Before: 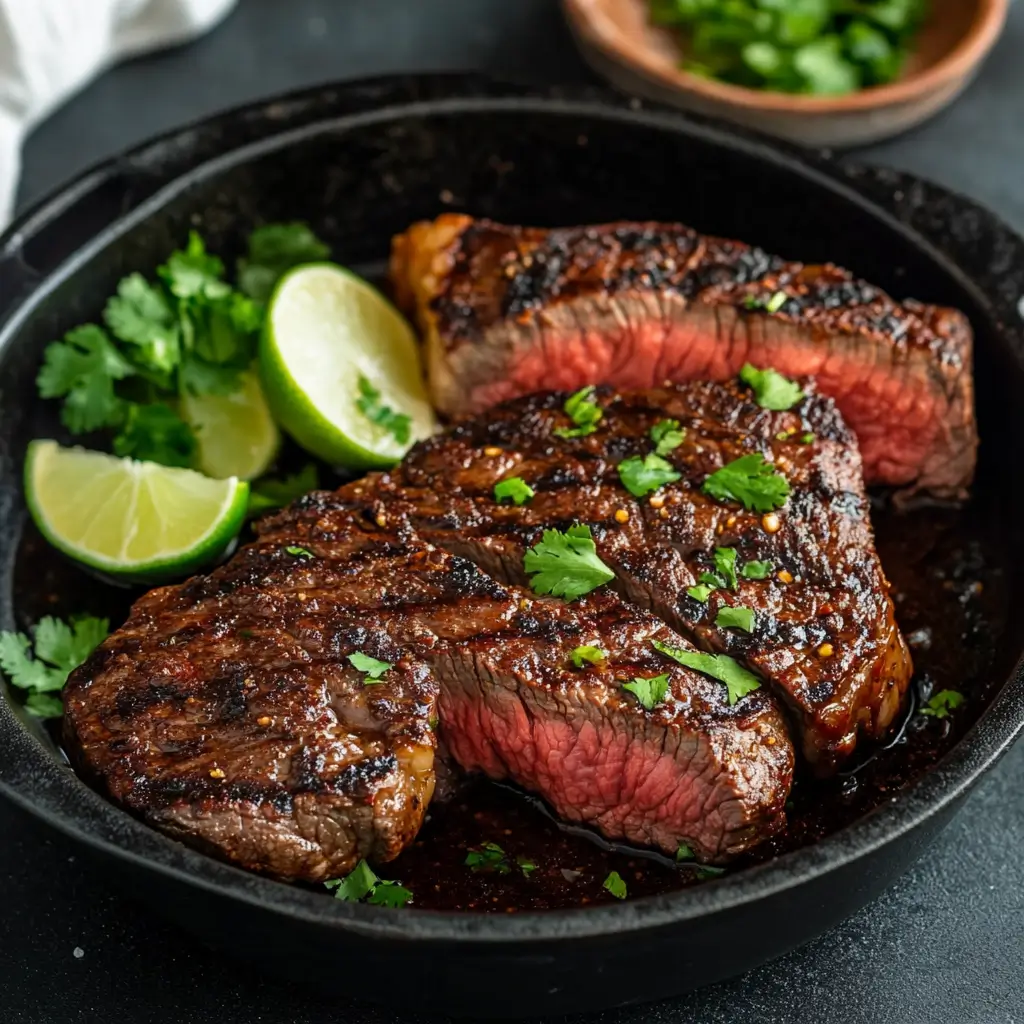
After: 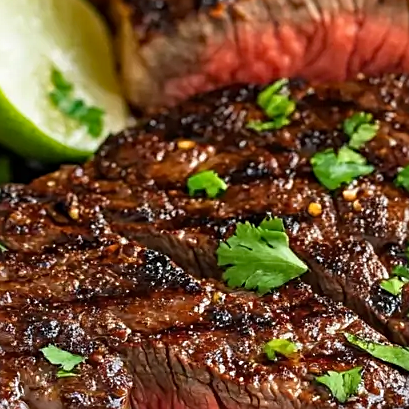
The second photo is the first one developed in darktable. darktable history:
crop: left 30%, top 30%, right 30%, bottom 30%
sharpen: on, module defaults
haze removal: compatibility mode true, adaptive false
